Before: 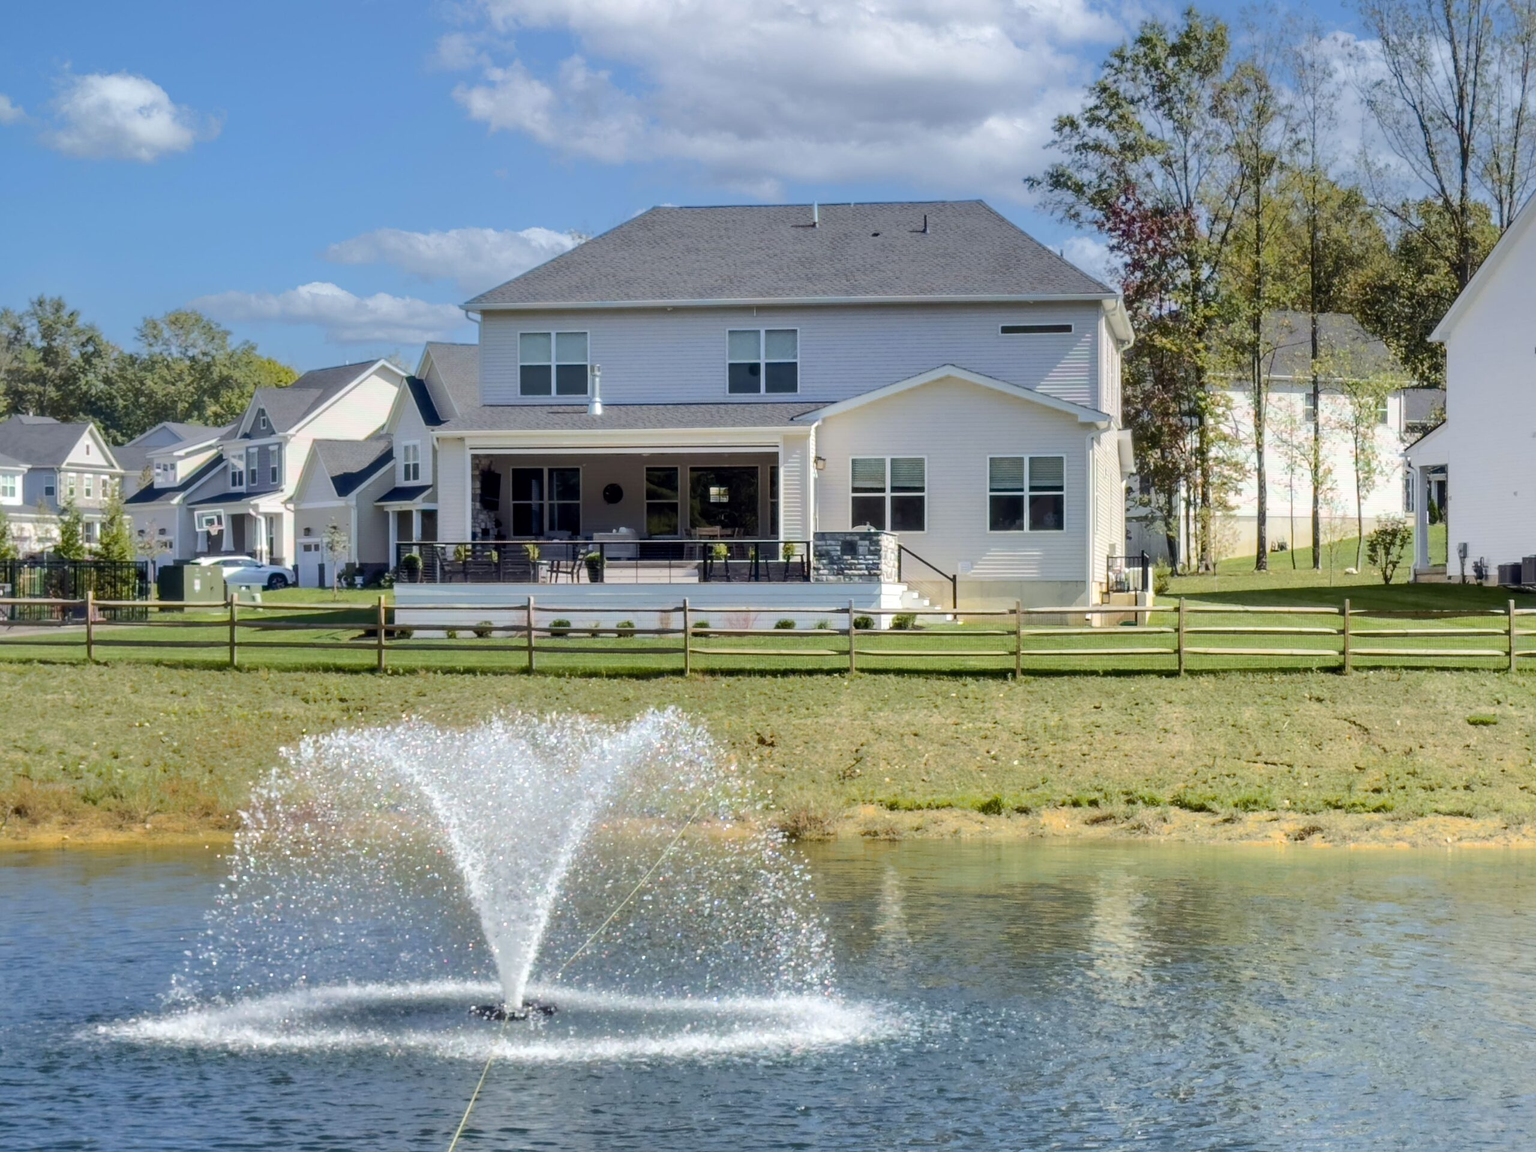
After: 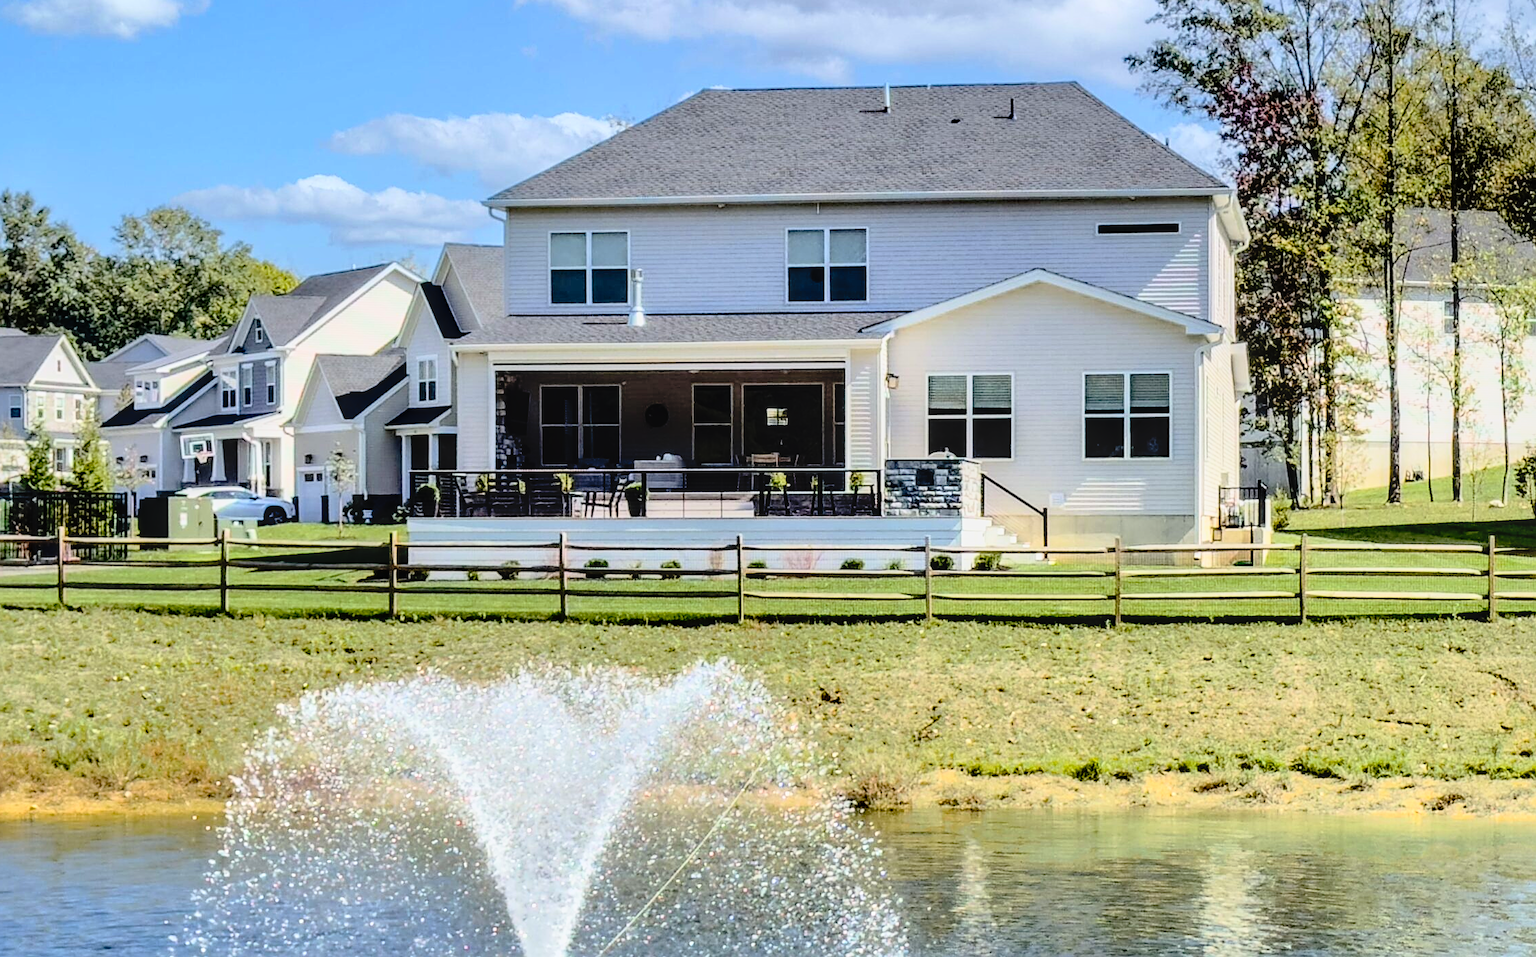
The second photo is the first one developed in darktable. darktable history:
exposure: exposure -0.016 EV, compensate highlight preservation false
base curve: curves: ch0 [(0, 0) (0.04, 0.03) (0.133, 0.232) (0.448, 0.748) (0.843, 0.968) (1, 1)]
crop and rotate: left 2.369%, top 11.17%, right 9.705%, bottom 15.744%
shadows and highlights: shadows 37.49, highlights -27.34, soften with gaussian
contrast brightness saturation: saturation 0.122
sharpen: on, module defaults
local contrast: on, module defaults
tone curve: curves: ch0 [(0, 0.013) (0.181, 0.074) (0.337, 0.304) (0.498, 0.485) (0.78, 0.742) (0.993, 0.954)]; ch1 [(0, 0) (0.294, 0.184) (0.359, 0.34) (0.362, 0.35) (0.43, 0.41) (0.469, 0.463) (0.495, 0.502) (0.54, 0.563) (0.612, 0.641) (1, 1)]; ch2 [(0, 0) (0.44, 0.437) (0.495, 0.502) (0.524, 0.534) (0.557, 0.56) (0.634, 0.654) (0.728, 0.722) (1, 1)], preserve colors none
